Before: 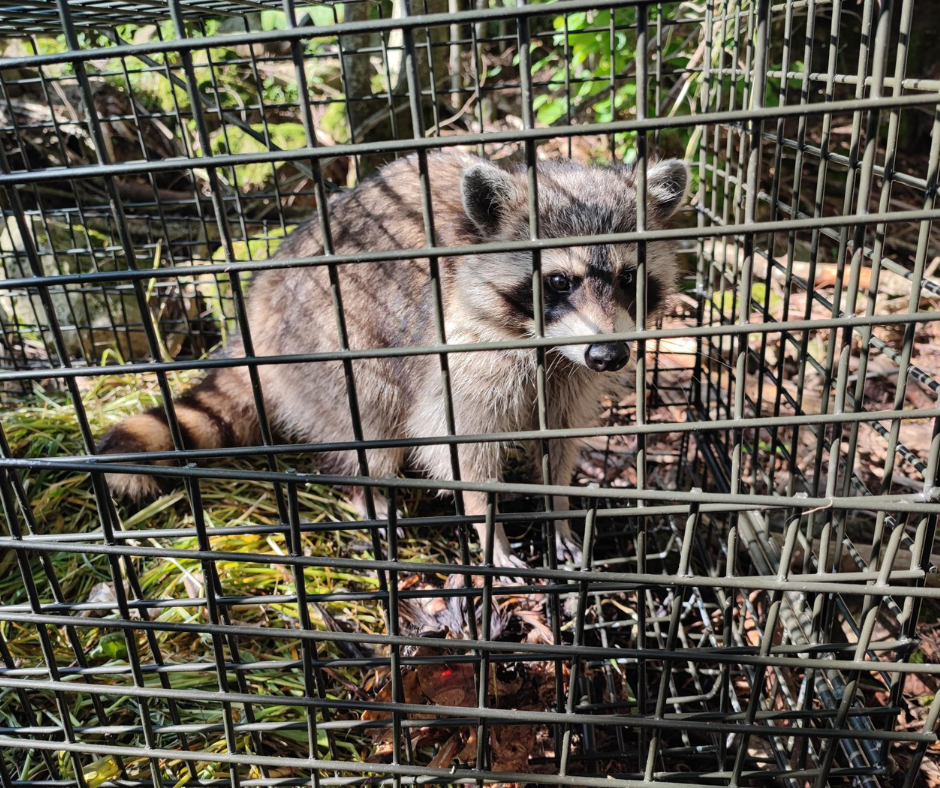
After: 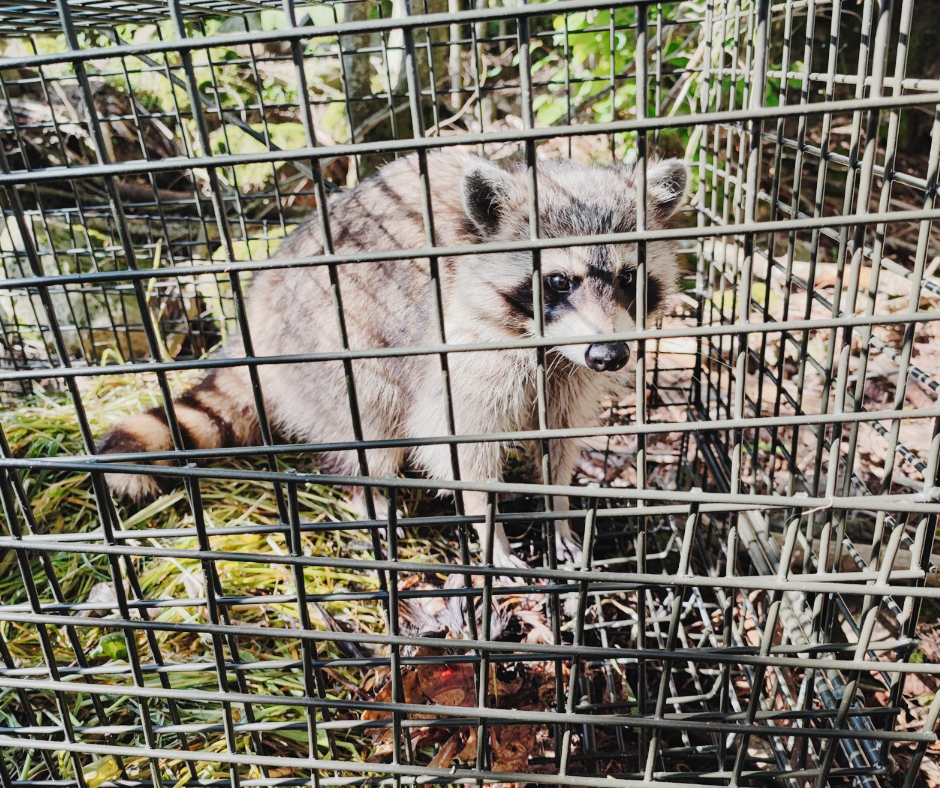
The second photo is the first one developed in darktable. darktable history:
tone curve: curves: ch0 [(0, 0) (0.003, 0.021) (0.011, 0.033) (0.025, 0.059) (0.044, 0.097) (0.069, 0.141) (0.1, 0.186) (0.136, 0.237) (0.177, 0.298) (0.224, 0.378) (0.277, 0.47) (0.335, 0.542) (0.399, 0.605) (0.468, 0.678) (0.543, 0.724) (0.623, 0.787) (0.709, 0.829) (0.801, 0.875) (0.898, 0.912) (1, 1)], preserve colors none
exposure: exposure -0.255 EV, compensate highlight preservation false
